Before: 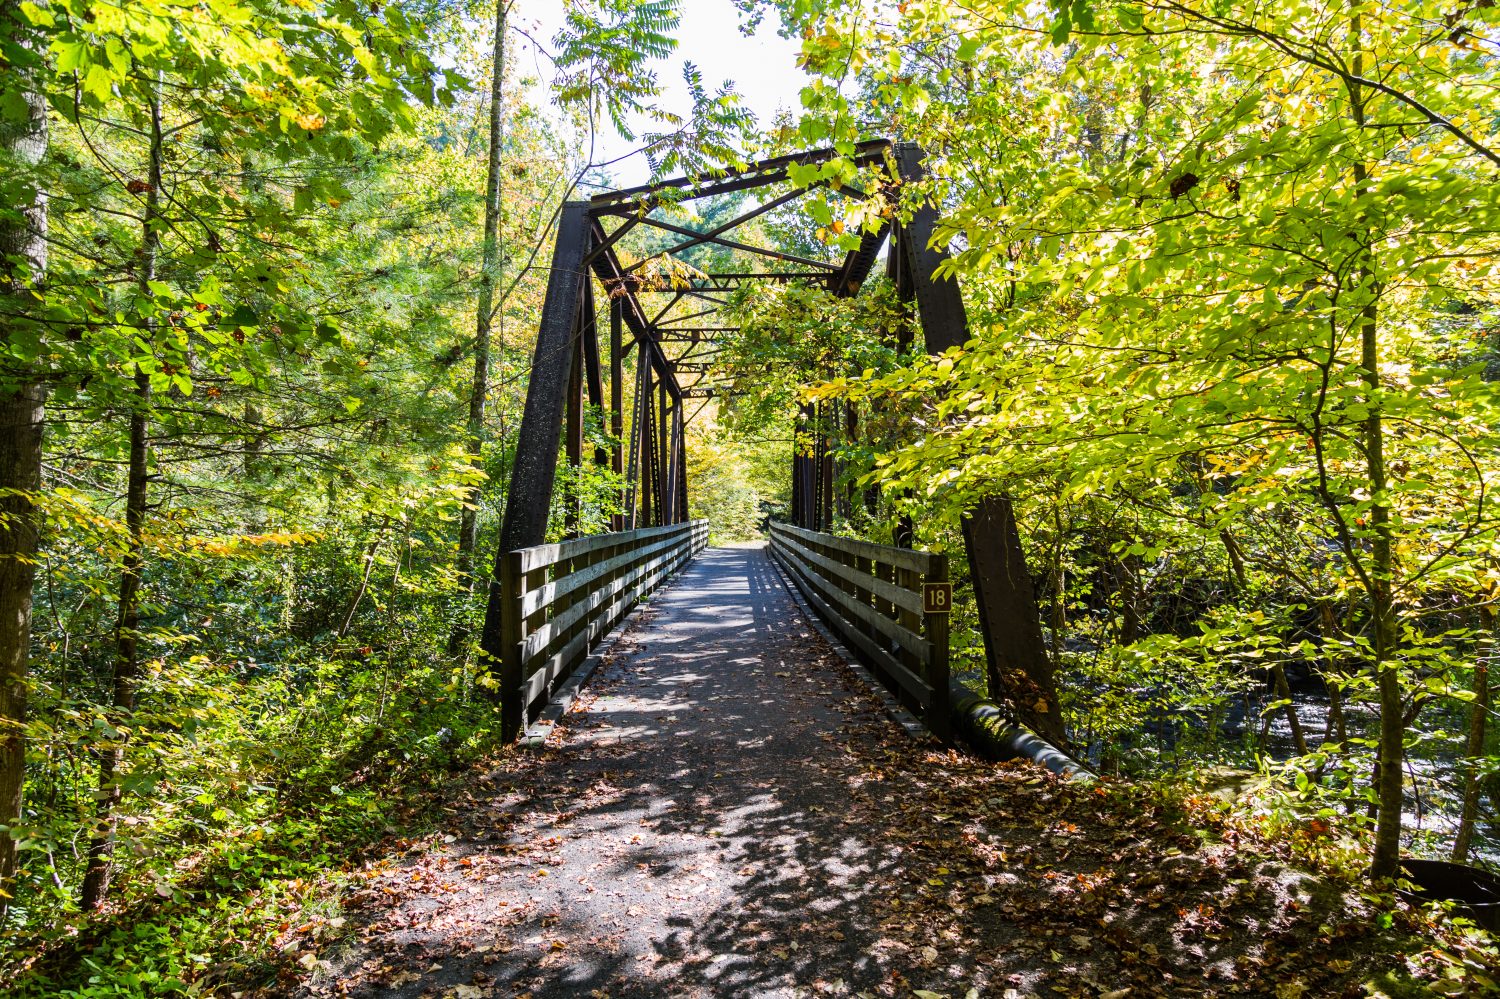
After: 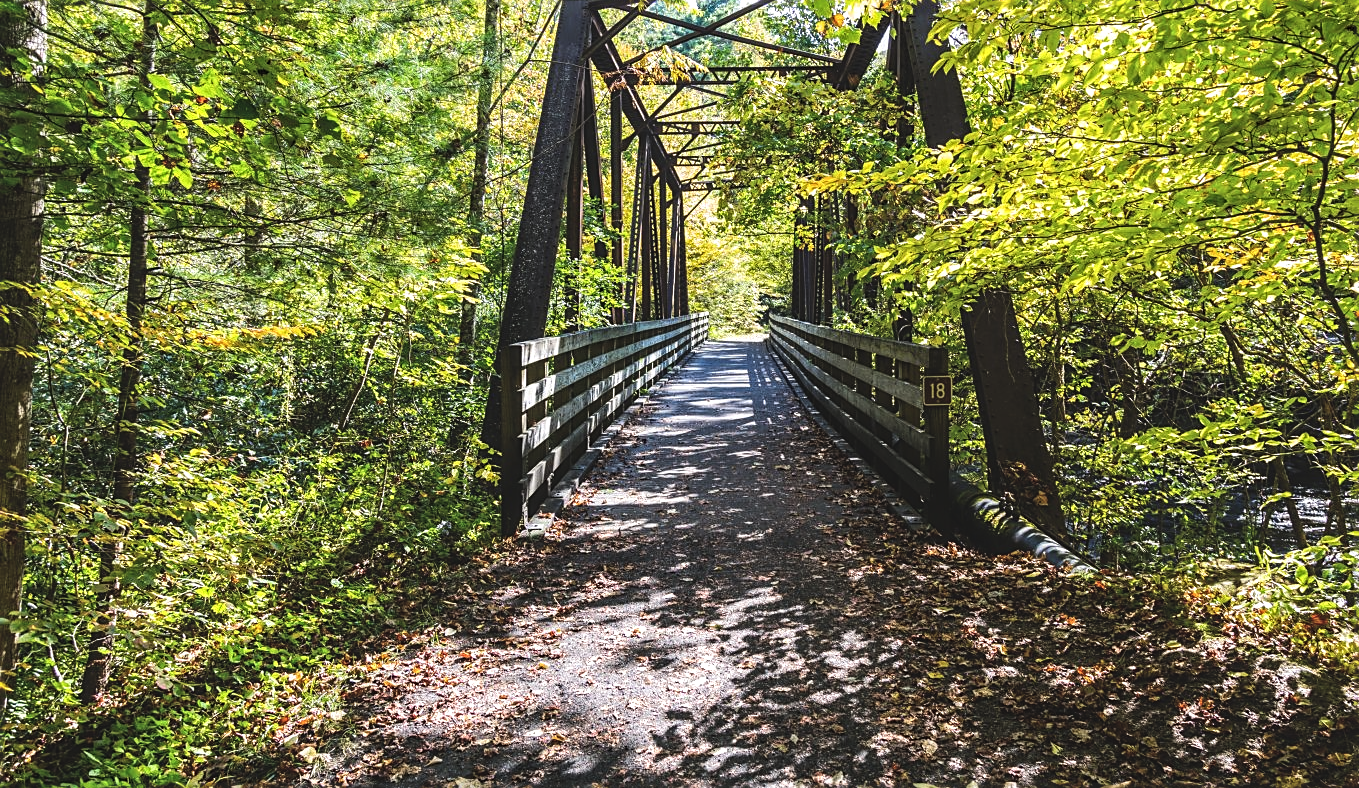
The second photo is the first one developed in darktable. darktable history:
sharpen: on, module defaults
tone equalizer: -8 EV -0.407 EV, -7 EV -0.413 EV, -6 EV -0.312 EV, -5 EV -0.235 EV, -3 EV 0.223 EV, -2 EV 0.328 EV, -1 EV 0.395 EV, +0 EV 0.424 EV, edges refinement/feathering 500, mask exposure compensation -1.57 EV, preserve details no
local contrast: on, module defaults
exposure: black level correction -0.015, exposure -0.138 EV, compensate exposure bias true, compensate highlight preservation false
crop: top 20.811%, right 9.394%, bottom 0.262%
